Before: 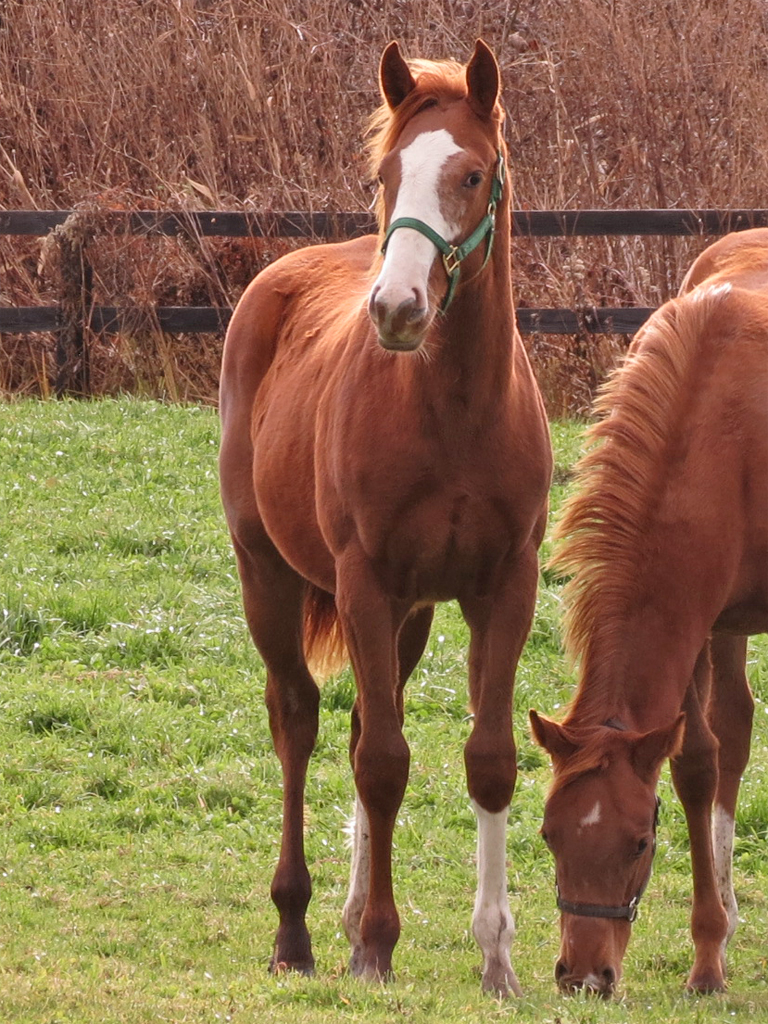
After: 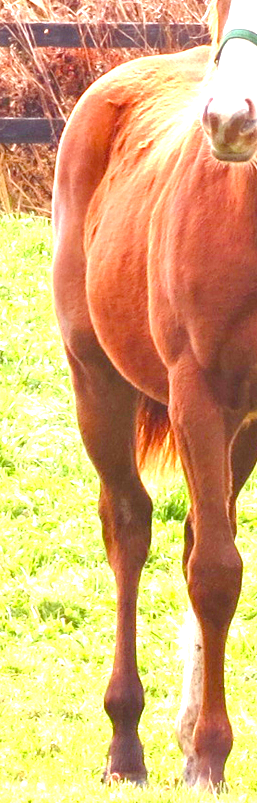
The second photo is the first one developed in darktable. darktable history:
white balance: red 0.925, blue 1.046
color balance rgb: shadows lift › chroma 3%, shadows lift › hue 280.8°, power › hue 330°, highlights gain › chroma 3%, highlights gain › hue 75.6°, global offset › luminance 1.5%, perceptual saturation grading › global saturation 20%, perceptual saturation grading › highlights -25%, perceptual saturation grading › shadows 50%, global vibrance 30%
crop and rotate: left 21.77%, top 18.528%, right 44.676%, bottom 2.997%
exposure: black level correction 0.001, exposure 1.84 EV, compensate highlight preservation false
